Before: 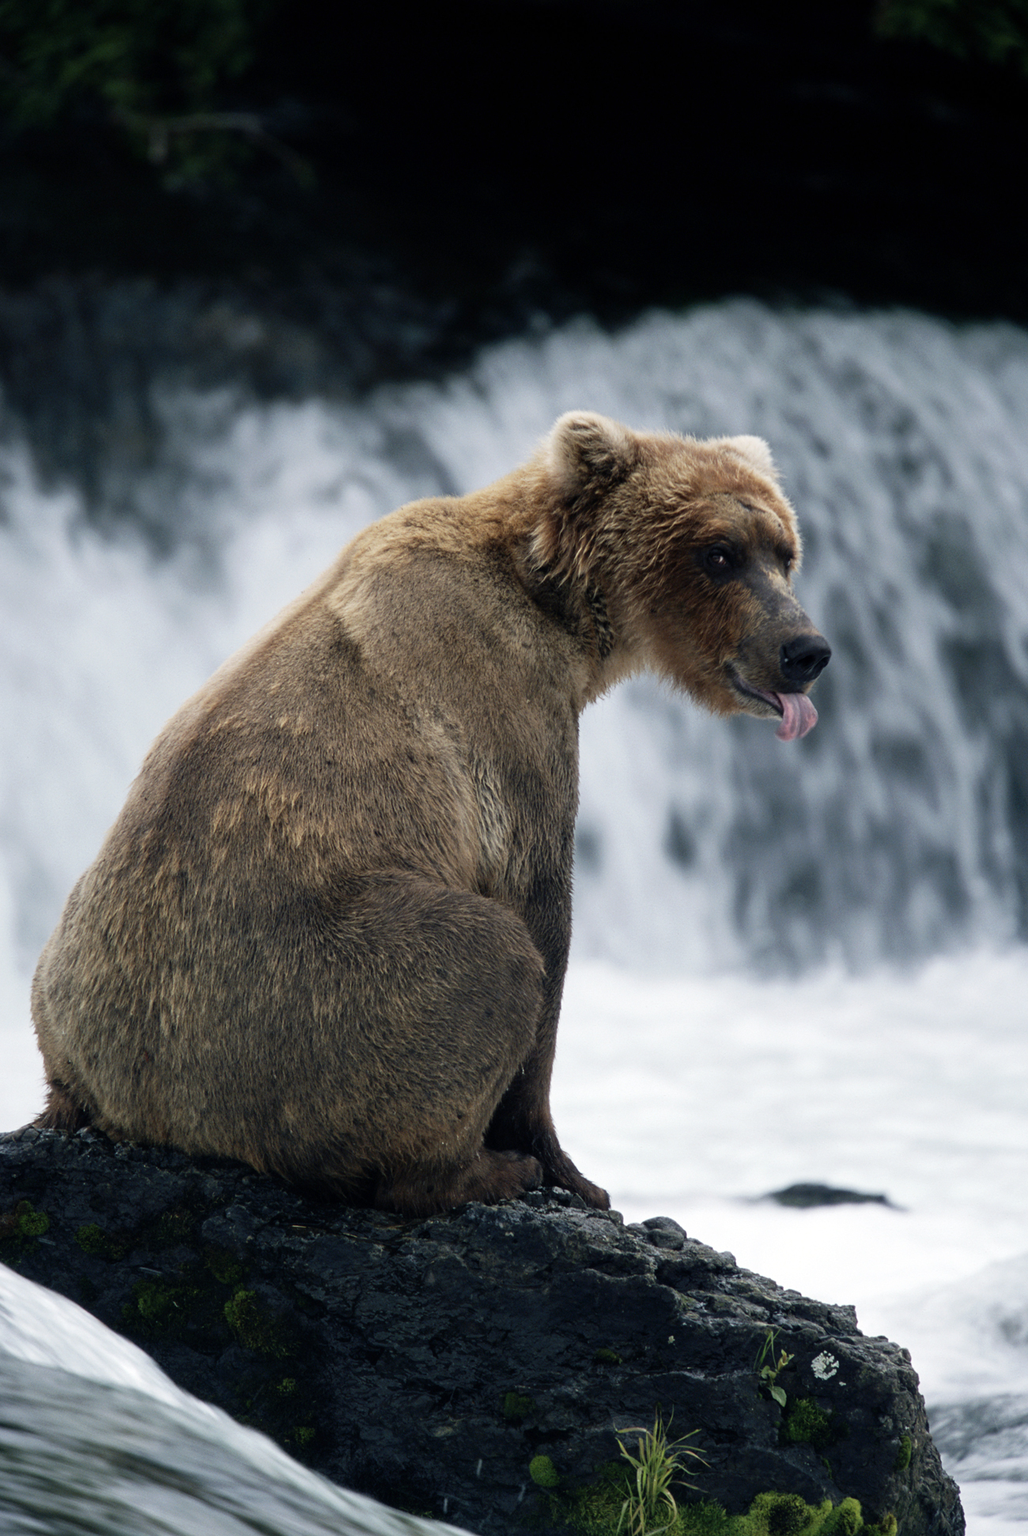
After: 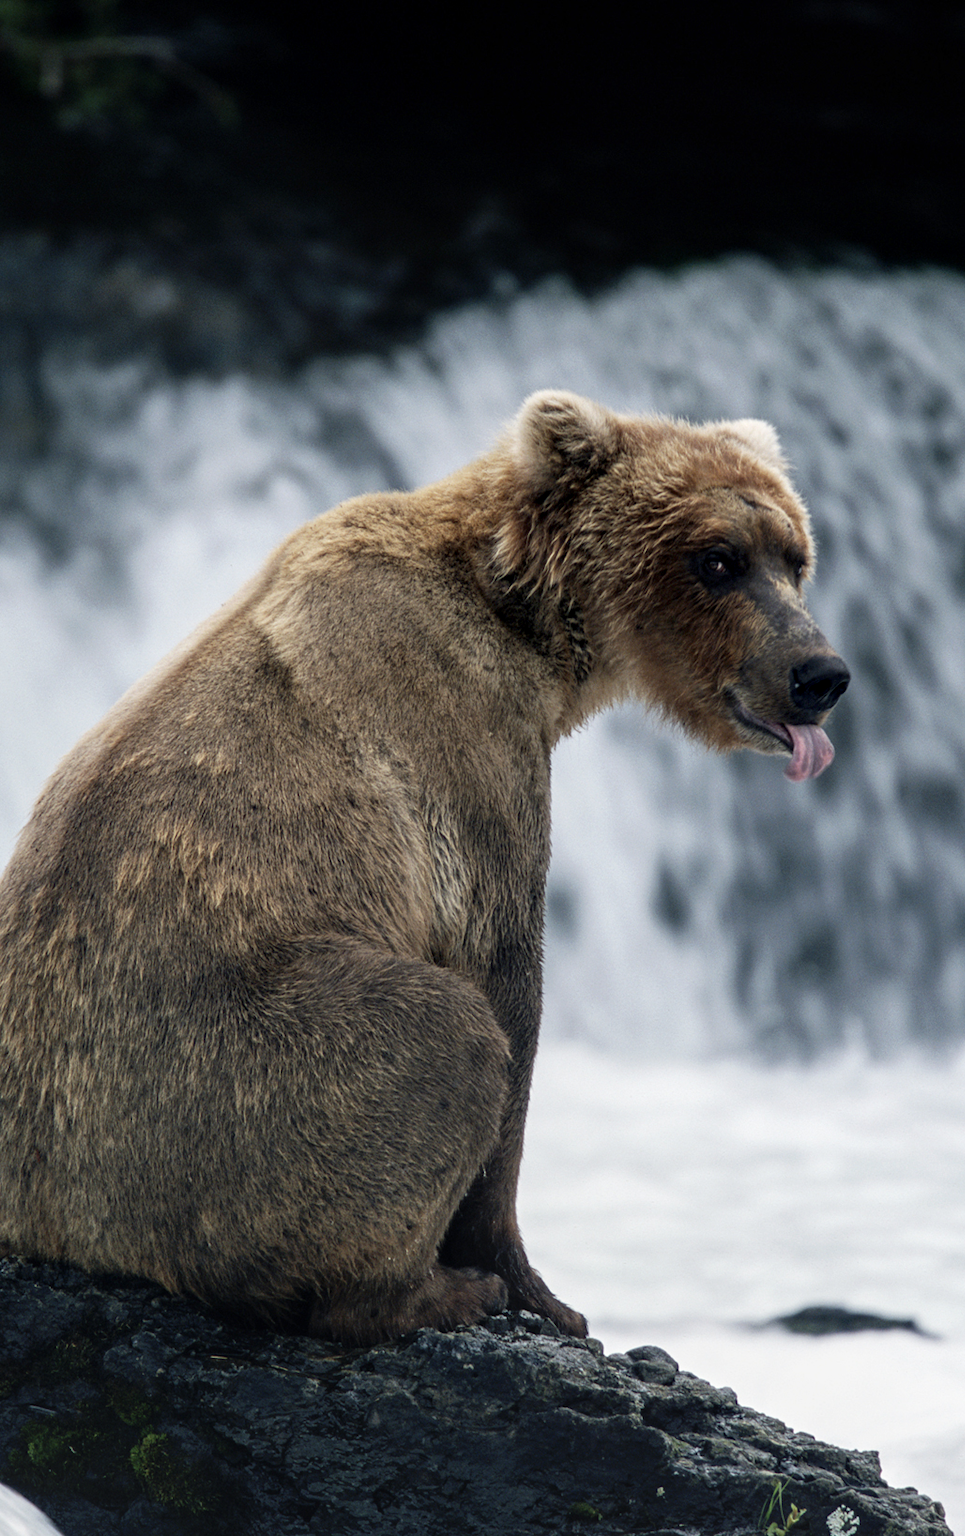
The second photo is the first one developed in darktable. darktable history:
crop: left 11.225%, top 5.381%, right 9.565%, bottom 10.314%
local contrast: on, module defaults
sharpen: radius 2.883, amount 0.868, threshold 47.523
